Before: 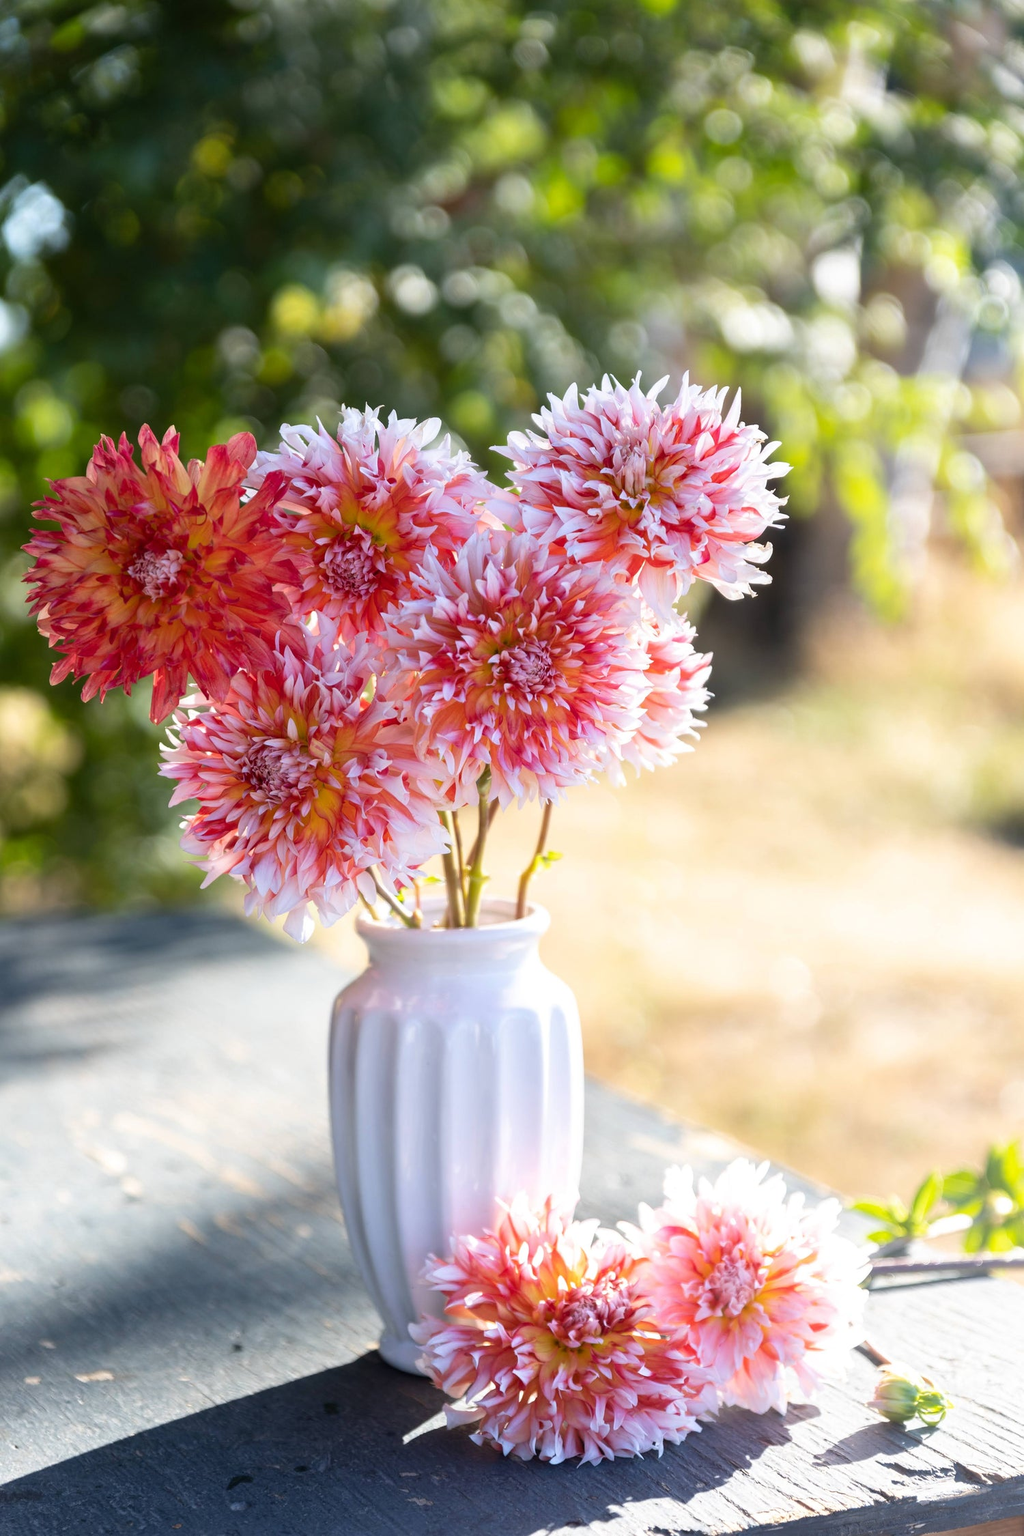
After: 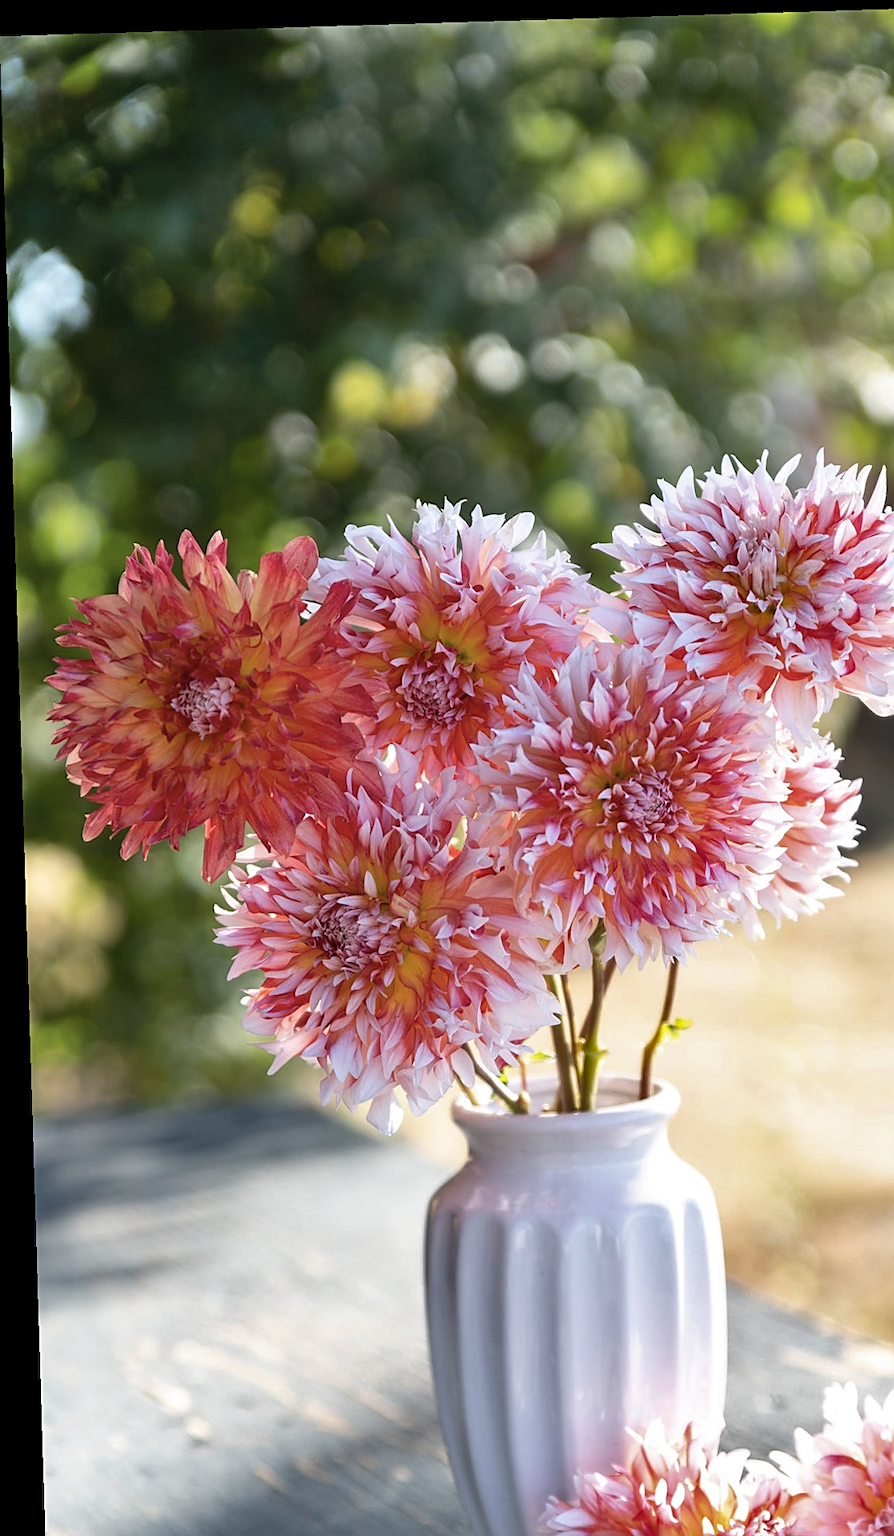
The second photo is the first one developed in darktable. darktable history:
crop: right 28.885%, bottom 16.626%
contrast brightness saturation: saturation -0.17
shadows and highlights: shadows 40, highlights -54, highlights color adjustment 46%, low approximation 0.01, soften with gaussian
sharpen: on, module defaults
rotate and perspective: rotation -1.75°, automatic cropping off
